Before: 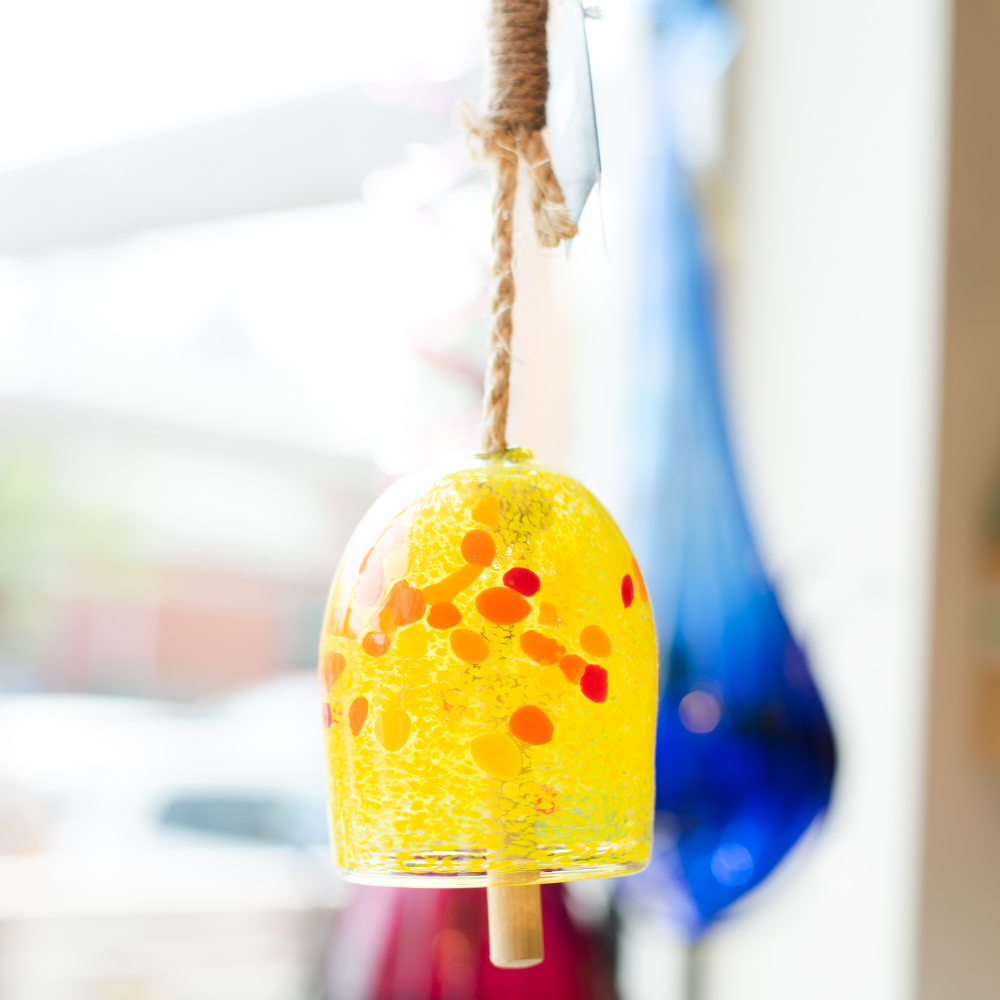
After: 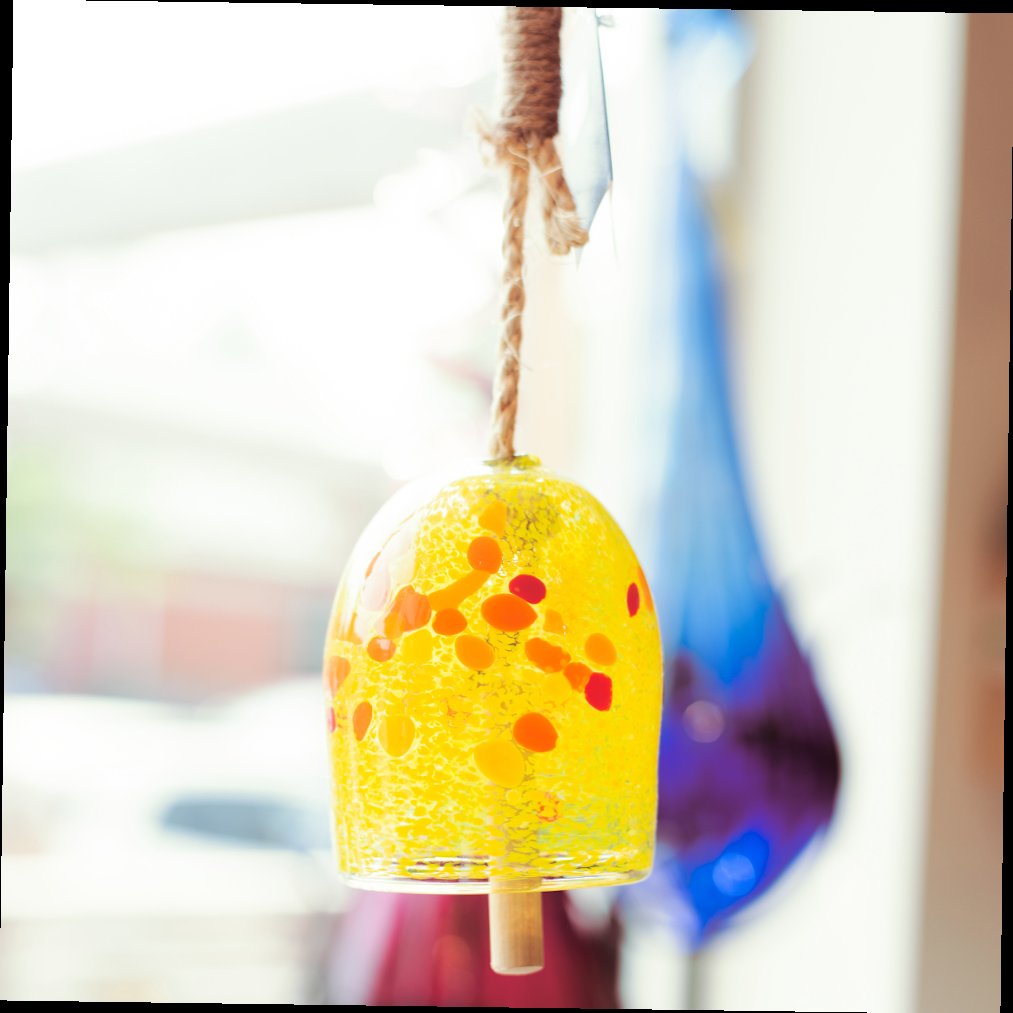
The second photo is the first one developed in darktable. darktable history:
rotate and perspective: rotation 0.8°, automatic cropping off
split-toning: on, module defaults
